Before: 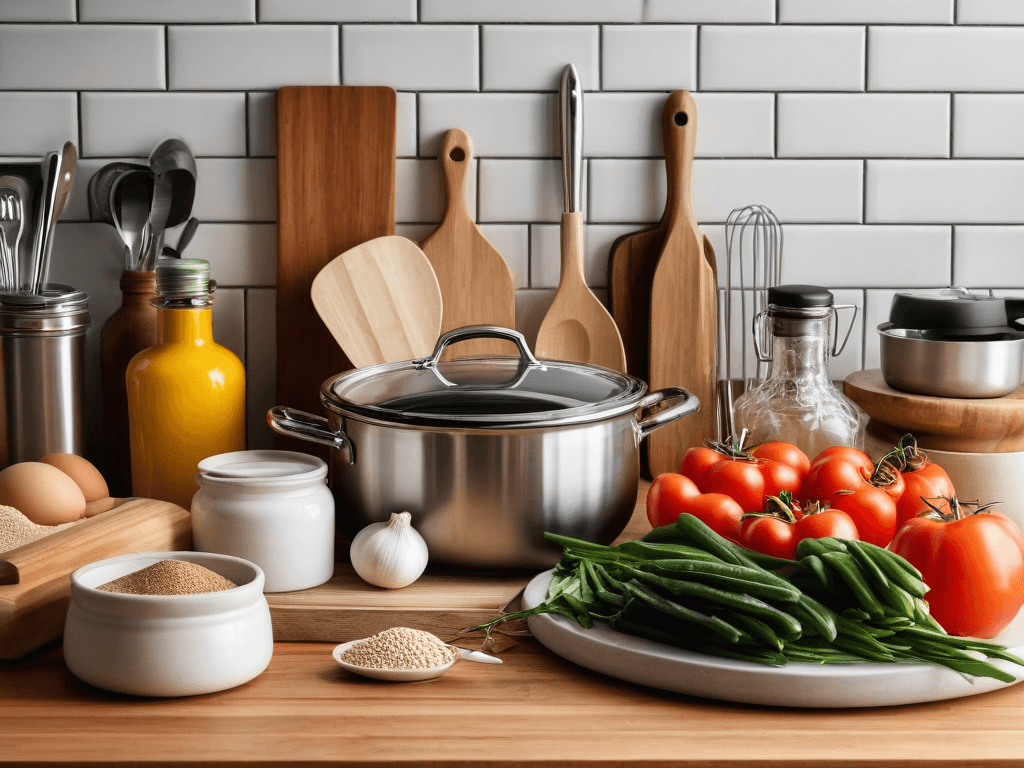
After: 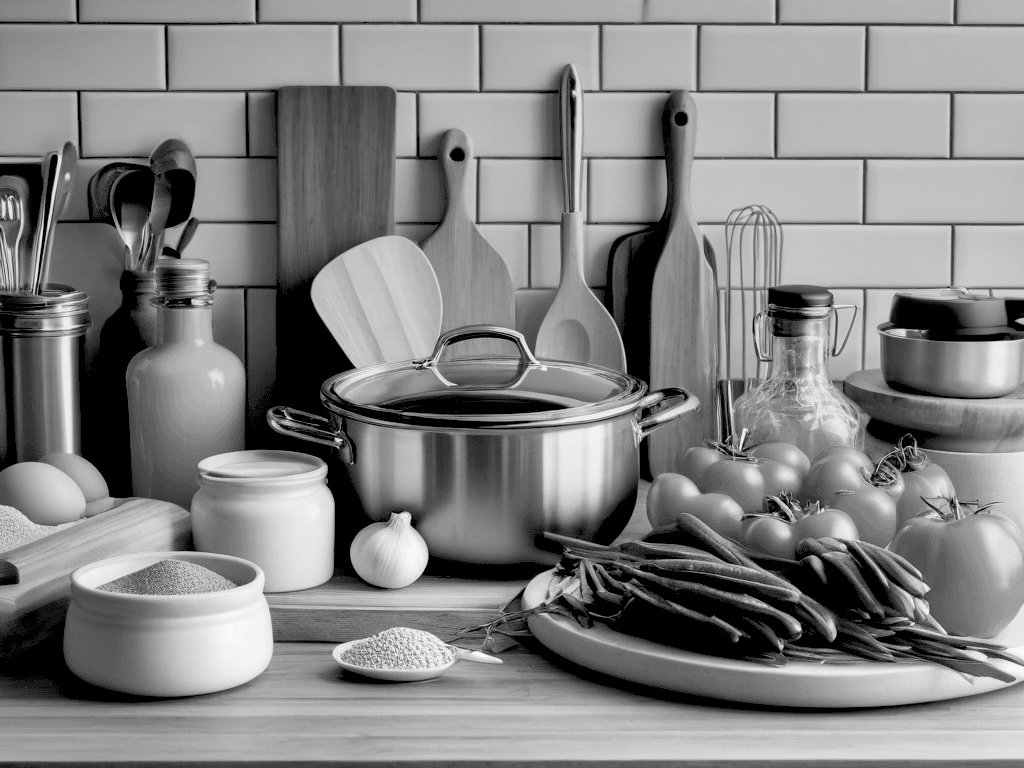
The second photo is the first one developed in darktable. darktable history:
exposure: black level correction 0, exposure 0.5 EV, compensate exposure bias true, compensate highlight preservation false
shadows and highlights: soften with gaussian
graduated density: on, module defaults
base curve: preserve colors none
rgb levels: preserve colors sum RGB, levels [[0.038, 0.433, 0.934], [0, 0.5, 1], [0, 0.5, 1]]
color balance rgb: perceptual saturation grading › global saturation 25%, global vibrance 20%
color calibration: output gray [0.267, 0.423, 0.261, 0], illuminant same as pipeline (D50), adaptation none (bypass)
